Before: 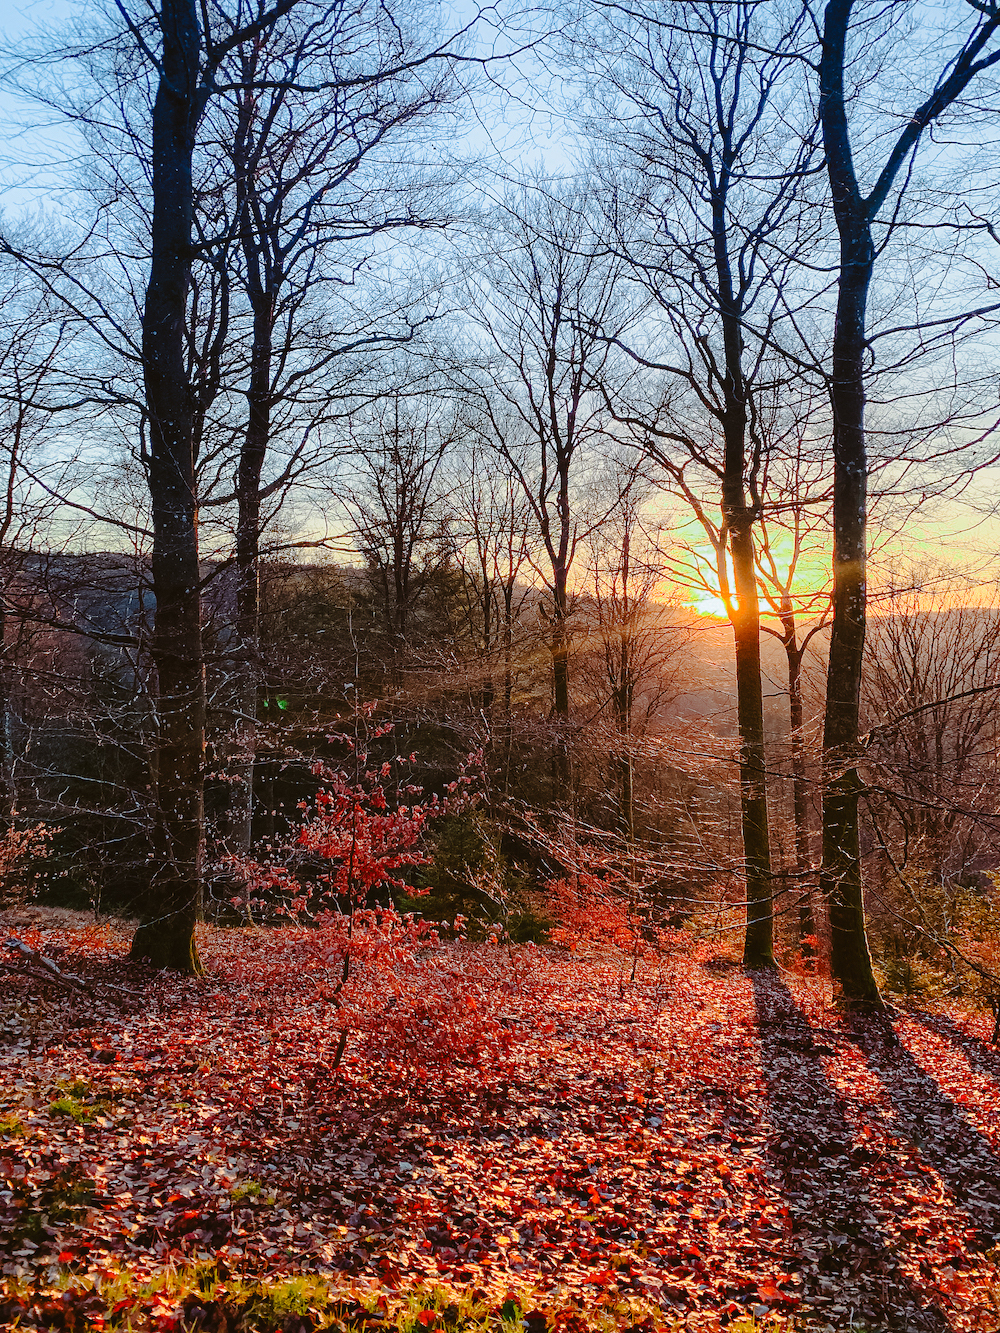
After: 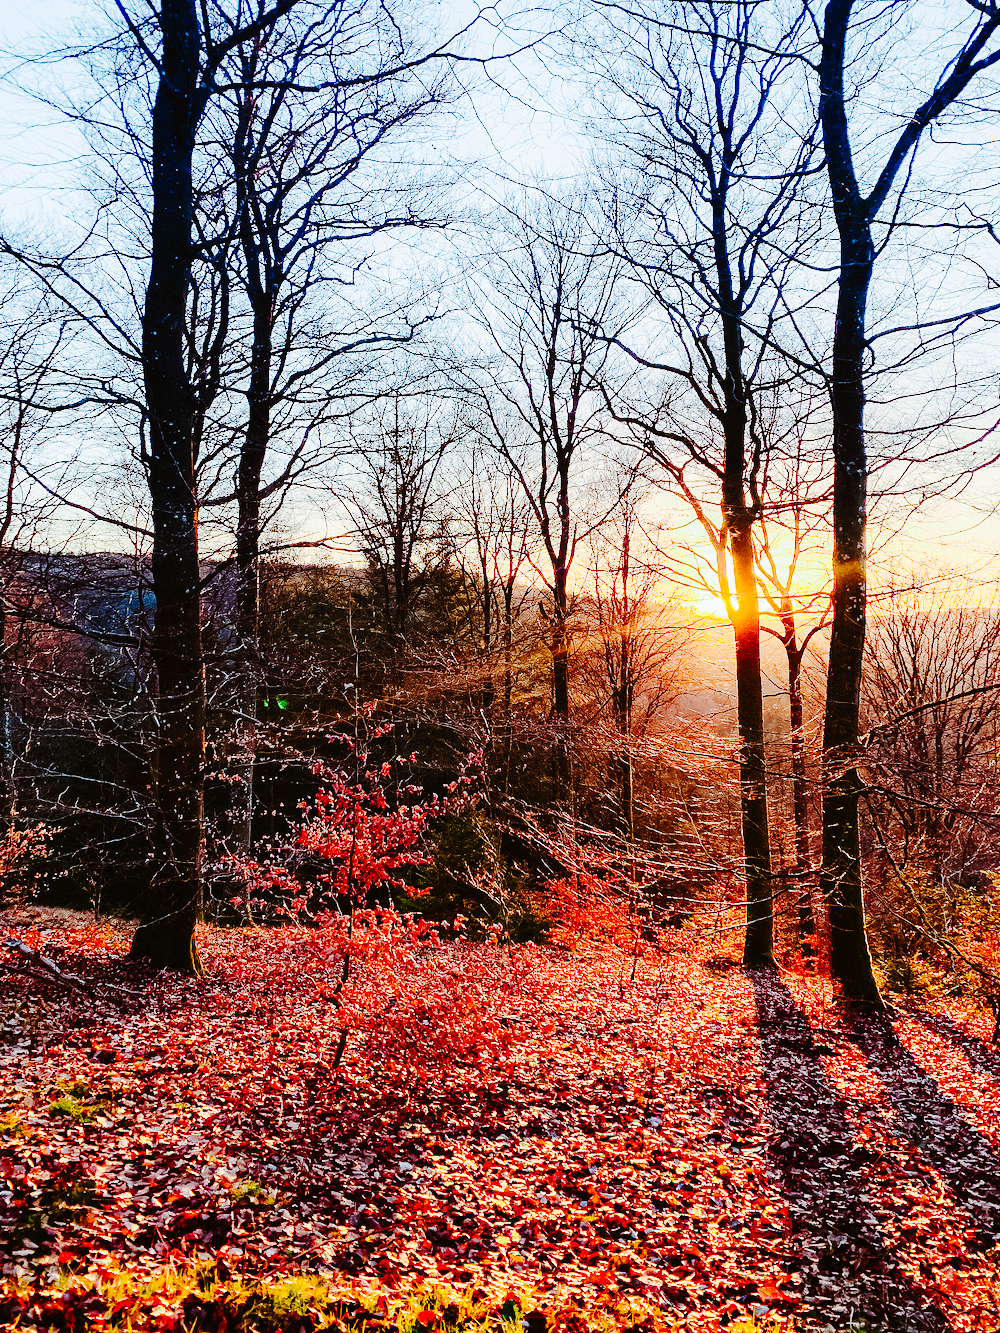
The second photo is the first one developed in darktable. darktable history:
tone curve: curves: ch0 [(0, 0) (0.003, 0.001) (0.011, 0.004) (0.025, 0.009) (0.044, 0.016) (0.069, 0.025) (0.1, 0.036) (0.136, 0.059) (0.177, 0.103) (0.224, 0.175) (0.277, 0.274) (0.335, 0.395) (0.399, 0.52) (0.468, 0.635) (0.543, 0.733) (0.623, 0.817) (0.709, 0.888) (0.801, 0.93) (0.898, 0.964) (1, 1)], preserve colors none
